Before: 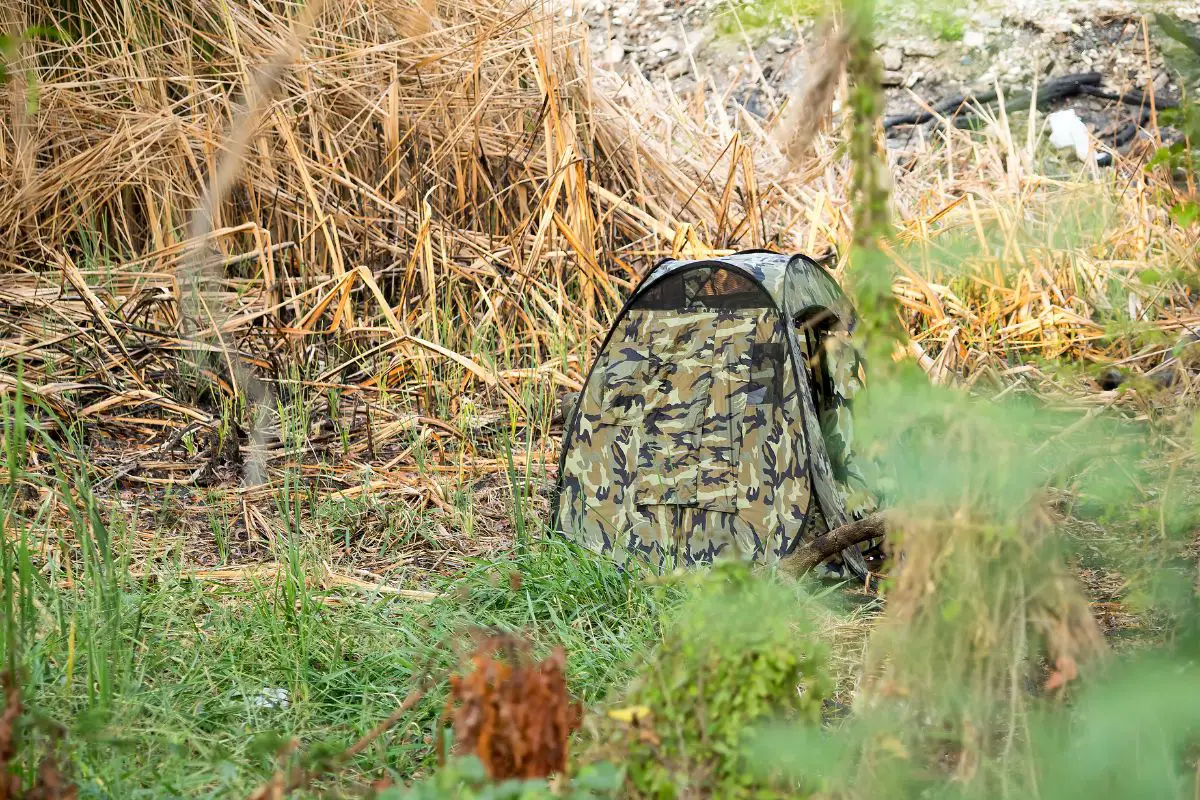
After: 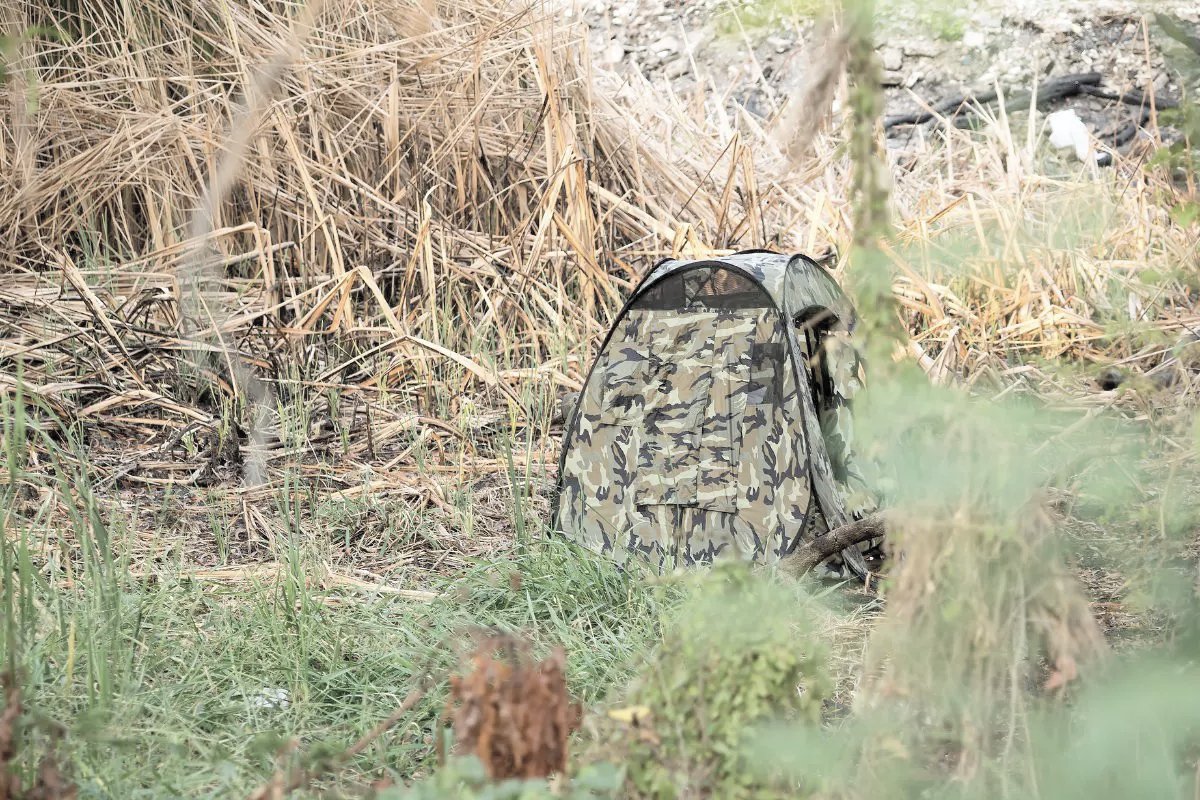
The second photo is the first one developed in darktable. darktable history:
contrast brightness saturation: brightness 0.184, saturation -0.493
